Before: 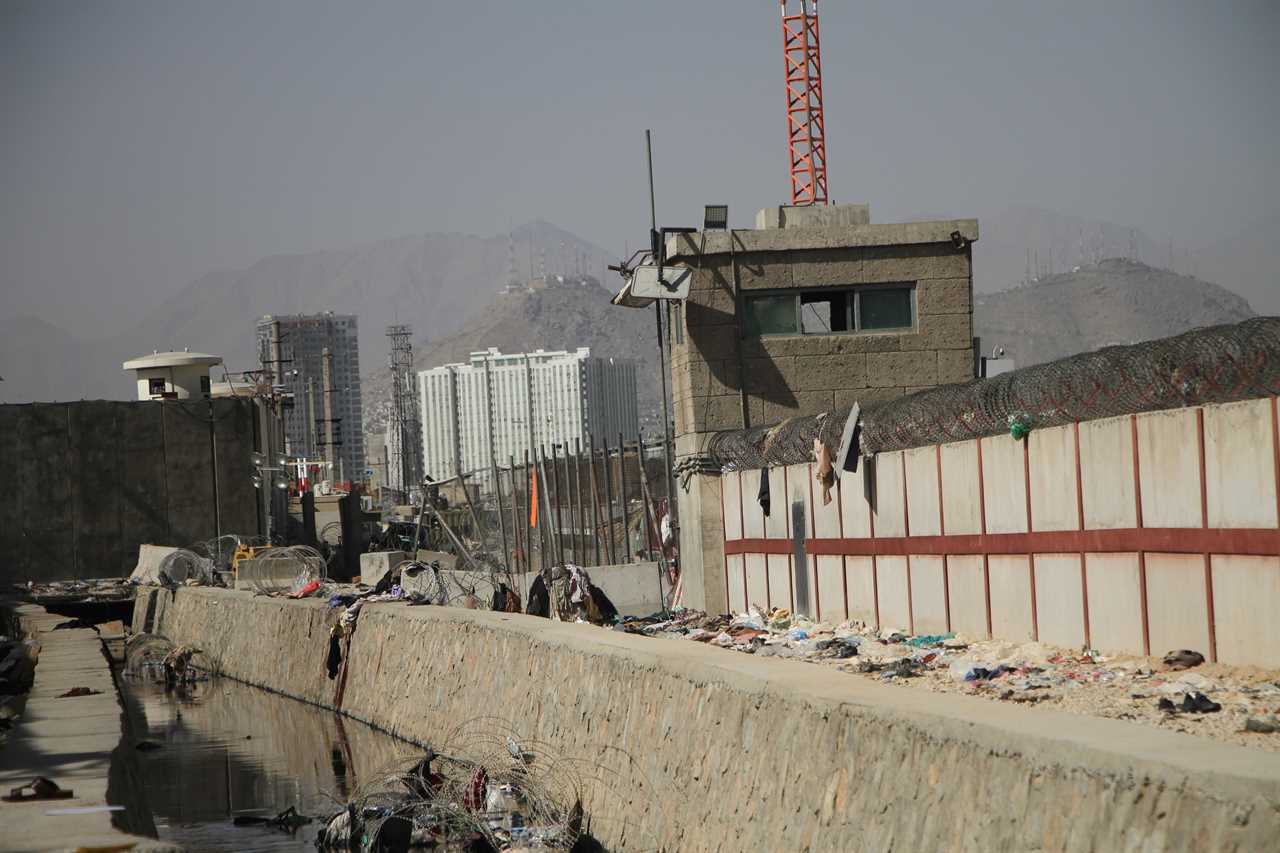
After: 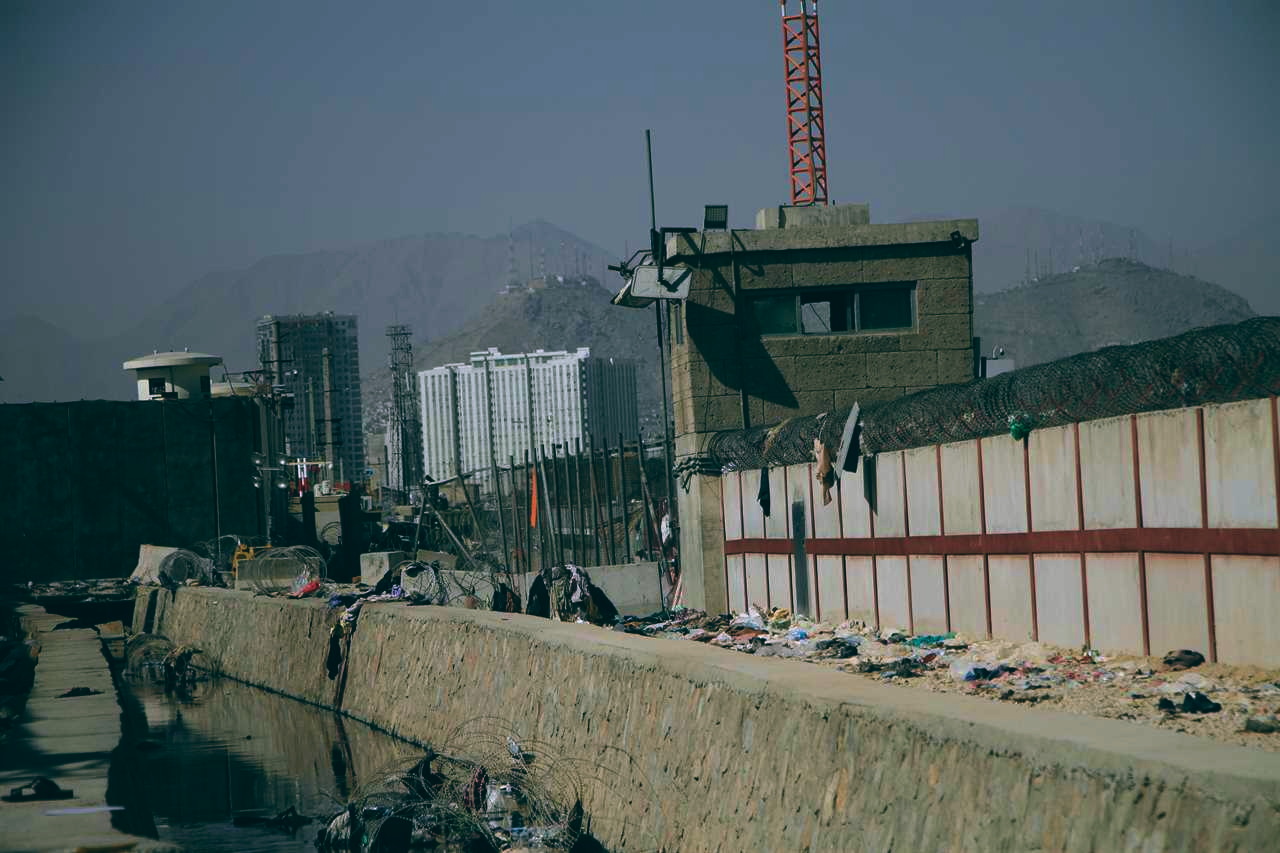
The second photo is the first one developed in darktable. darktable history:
velvia: on, module defaults
color balance: lift [1.016, 0.983, 1, 1.017], gamma [0.78, 1.018, 1.043, 0.957], gain [0.786, 1.063, 0.937, 1.017], input saturation 118.26%, contrast 13.43%, contrast fulcrum 21.62%, output saturation 82.76%
white balance: red 0.925, blue 1.046
